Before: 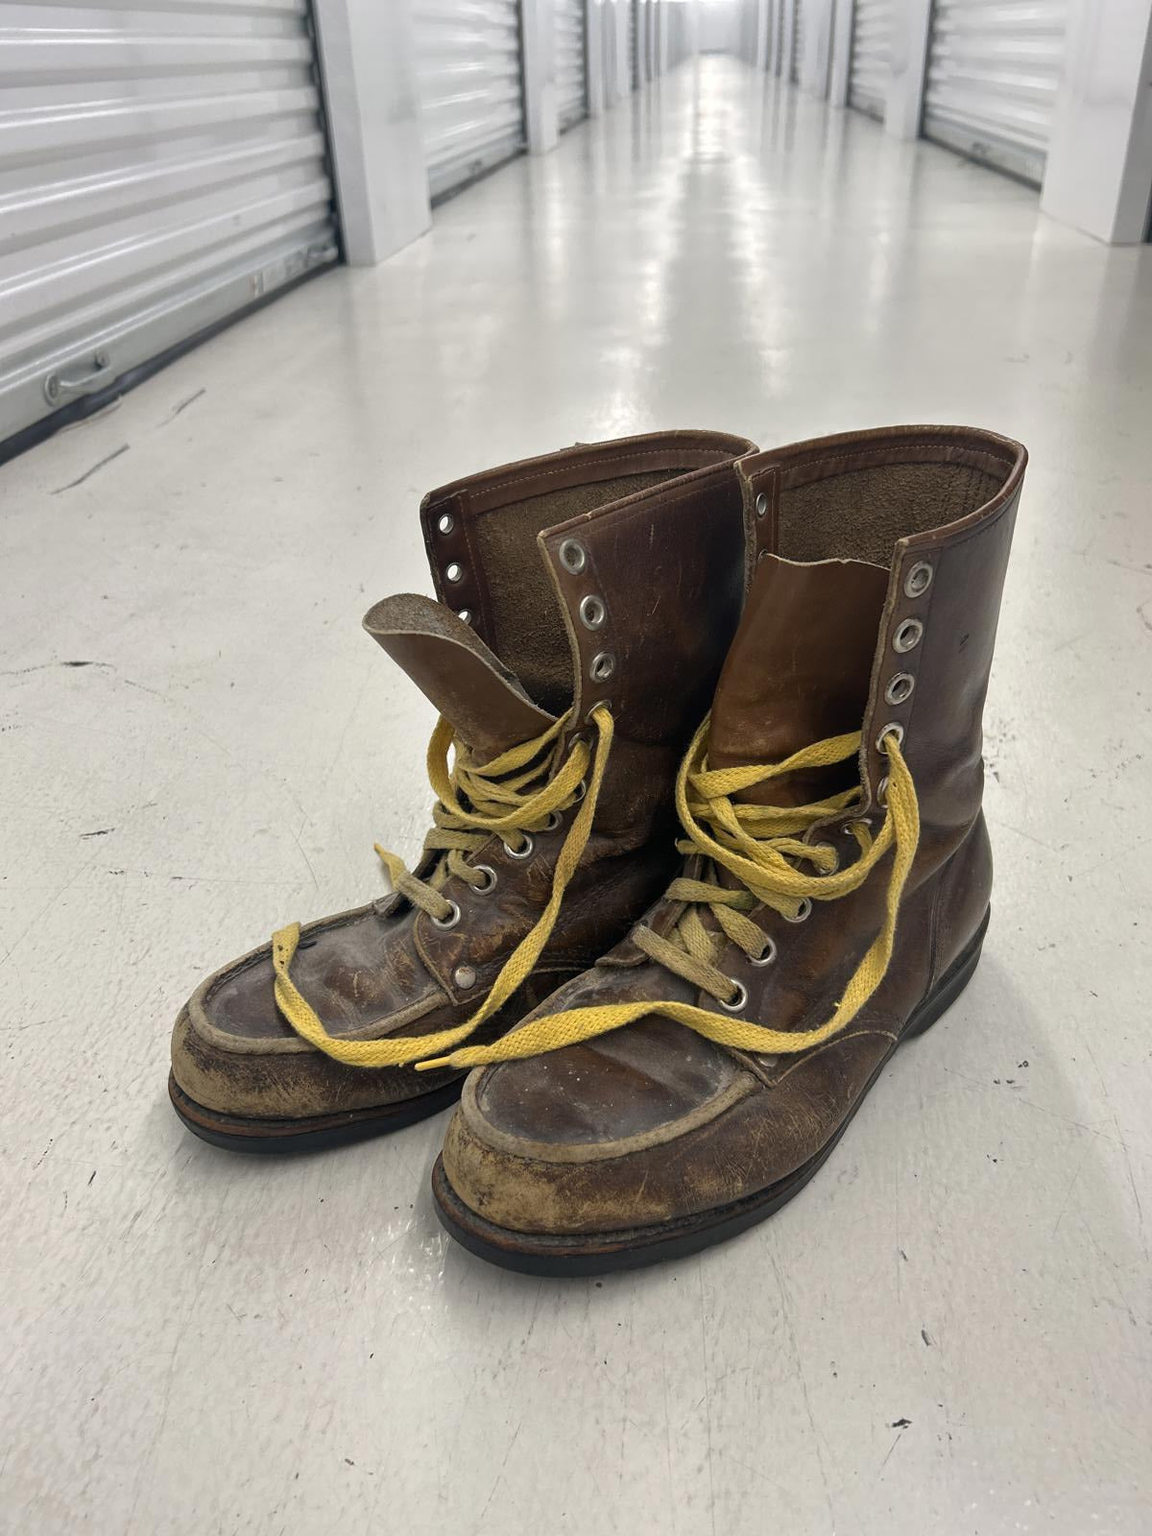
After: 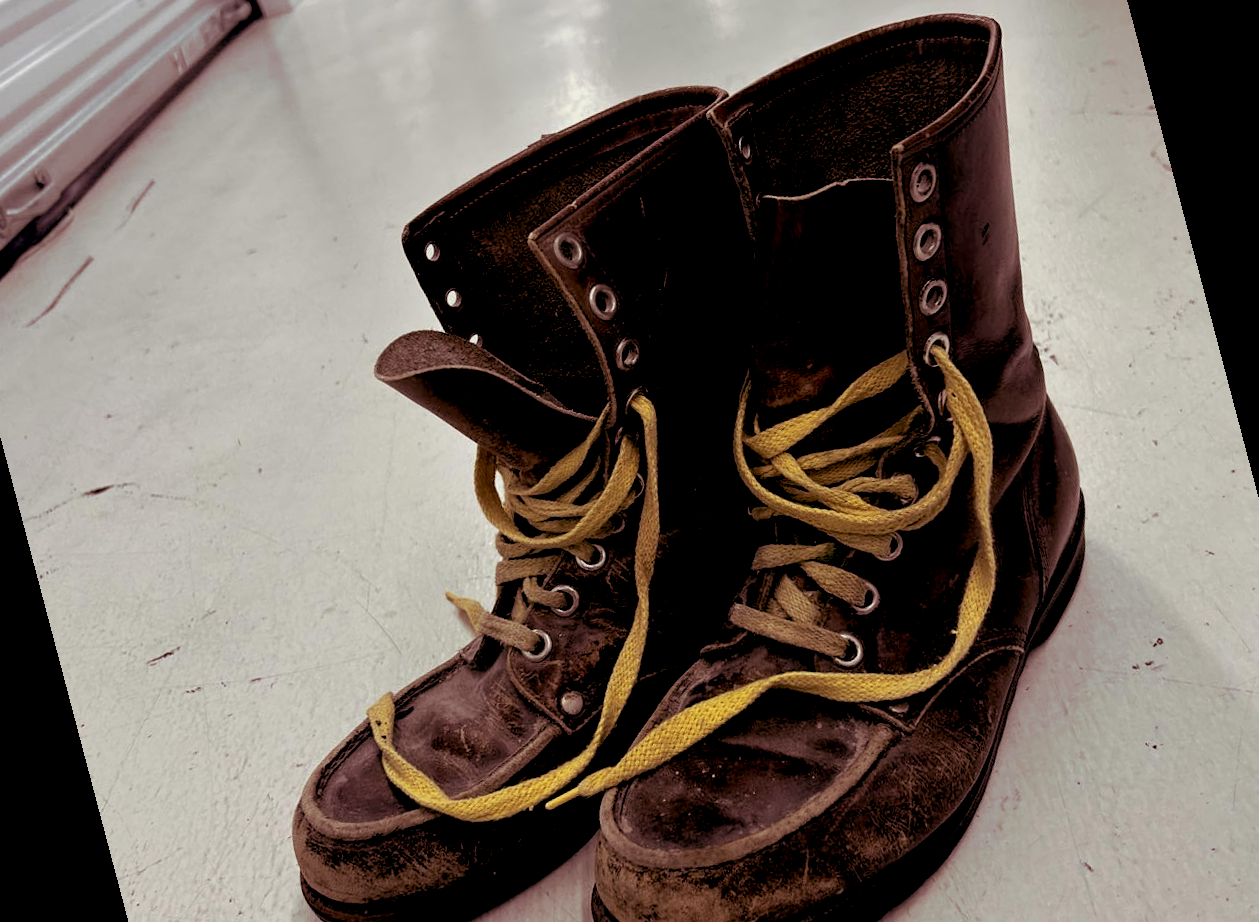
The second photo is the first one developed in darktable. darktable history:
exposure: black level correction 0.046, exposure -0.228 EV, compensate highlight preservation false
rotate and perspective: rotation -14.8°, crop left 0.1, crop right 0.903, crop top 0.25, crop bottom 0.748
split-toning: on, module defaults
